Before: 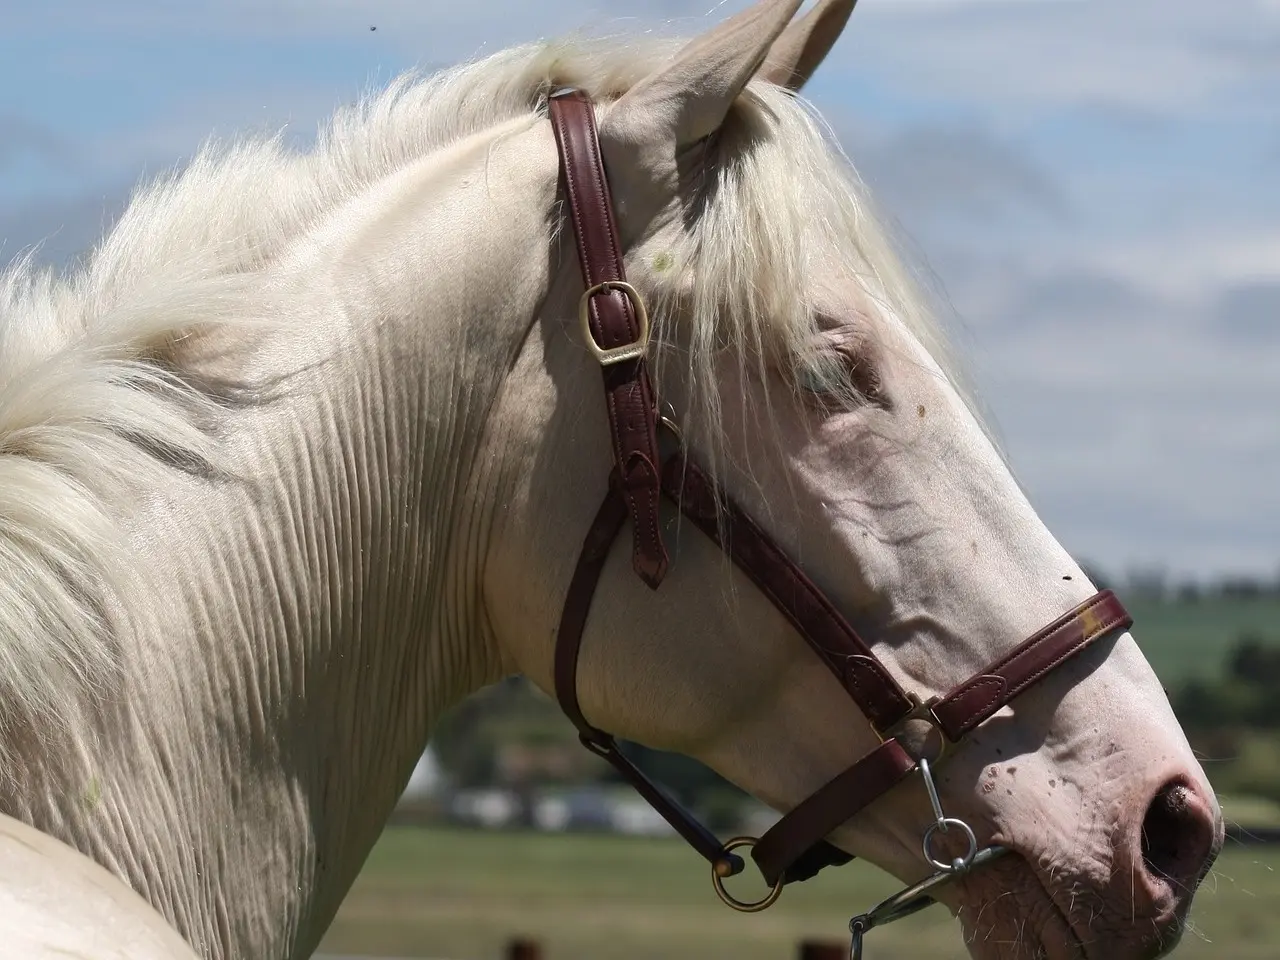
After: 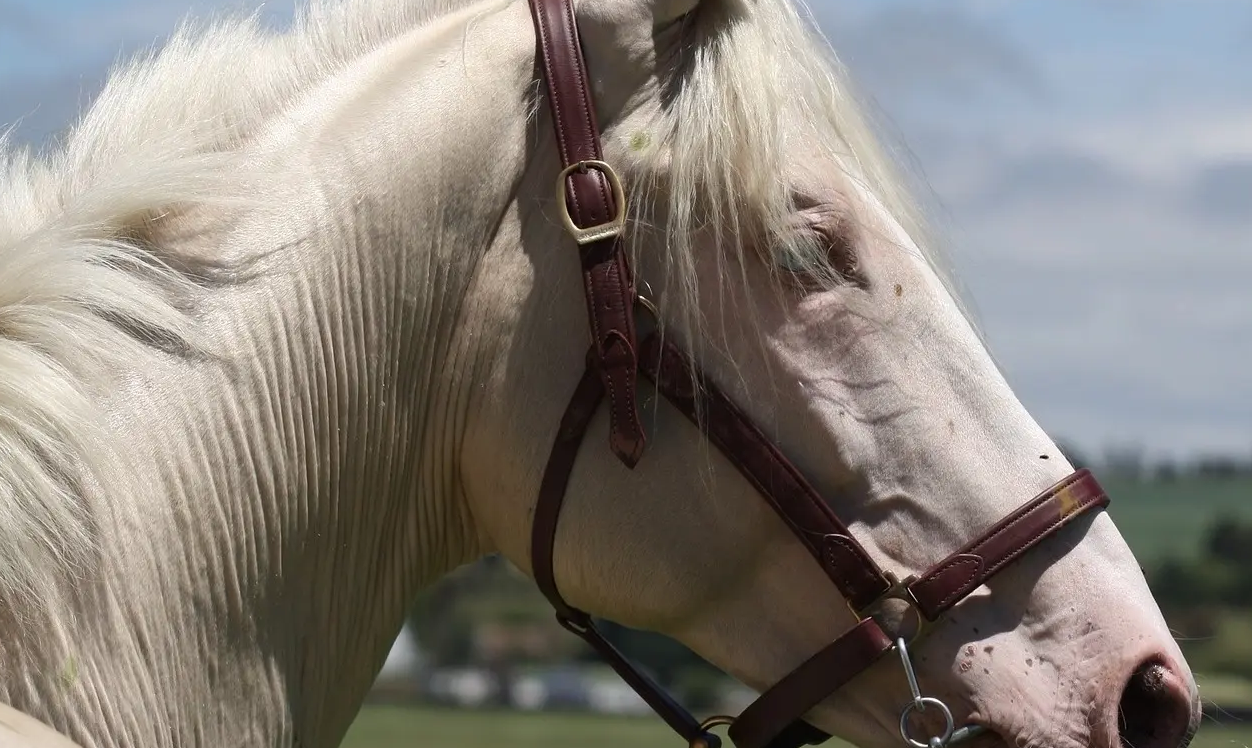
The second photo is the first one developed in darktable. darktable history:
crop and rotate: left 1.839%, top 12.699%, right 0.279%, bottom 9.376%
